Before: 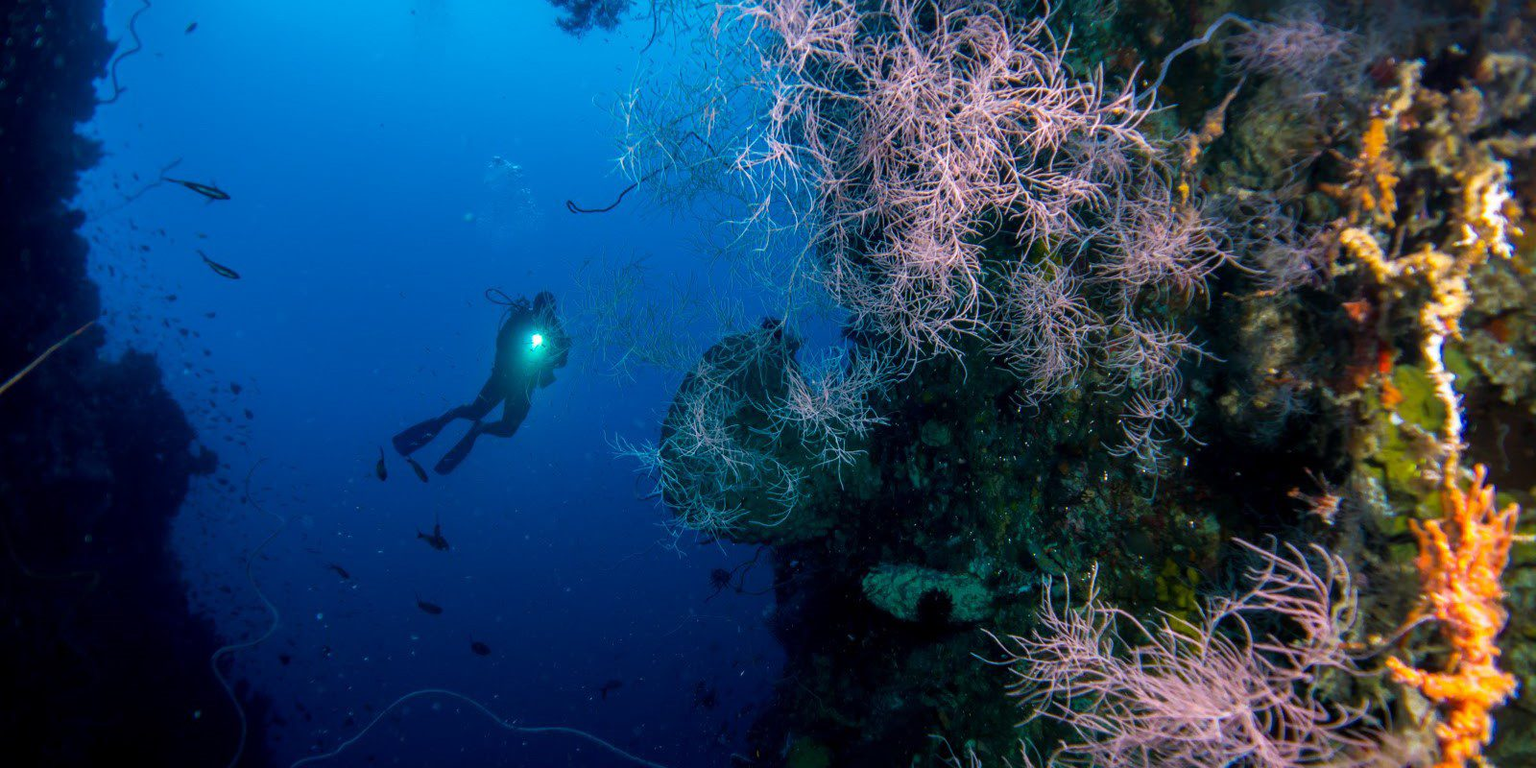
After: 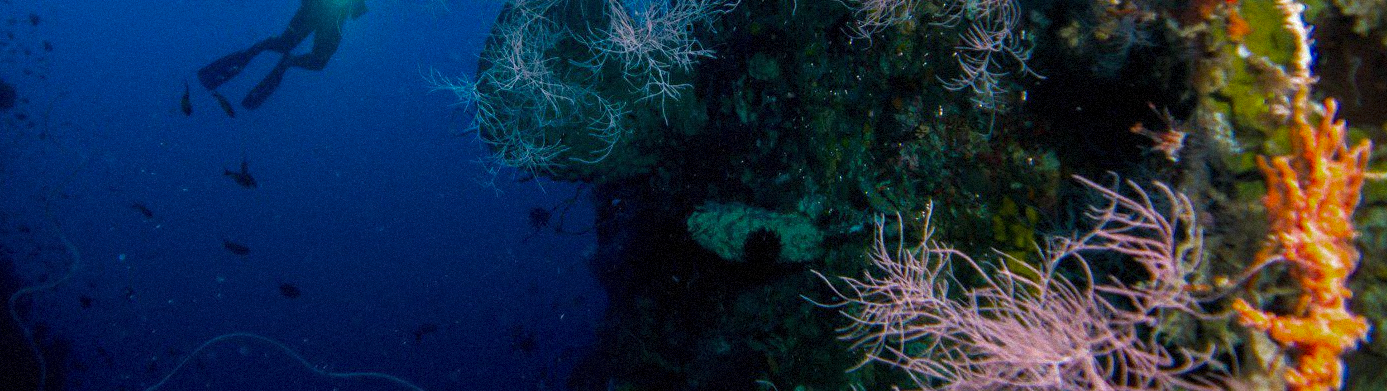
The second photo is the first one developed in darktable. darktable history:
color zones: curves: ch0 [(0, 0.425) (0.143, 0.422) (0.286, 0.42) (0.429, 0.419) (0.571, 0.419) (0.714, 0.42) (0.857, 0.422) (1, 0.425)]
crop and rotate: left 13.306%, top 48.129%, bottom 2.928%
grain: mid-tones bias 0%
